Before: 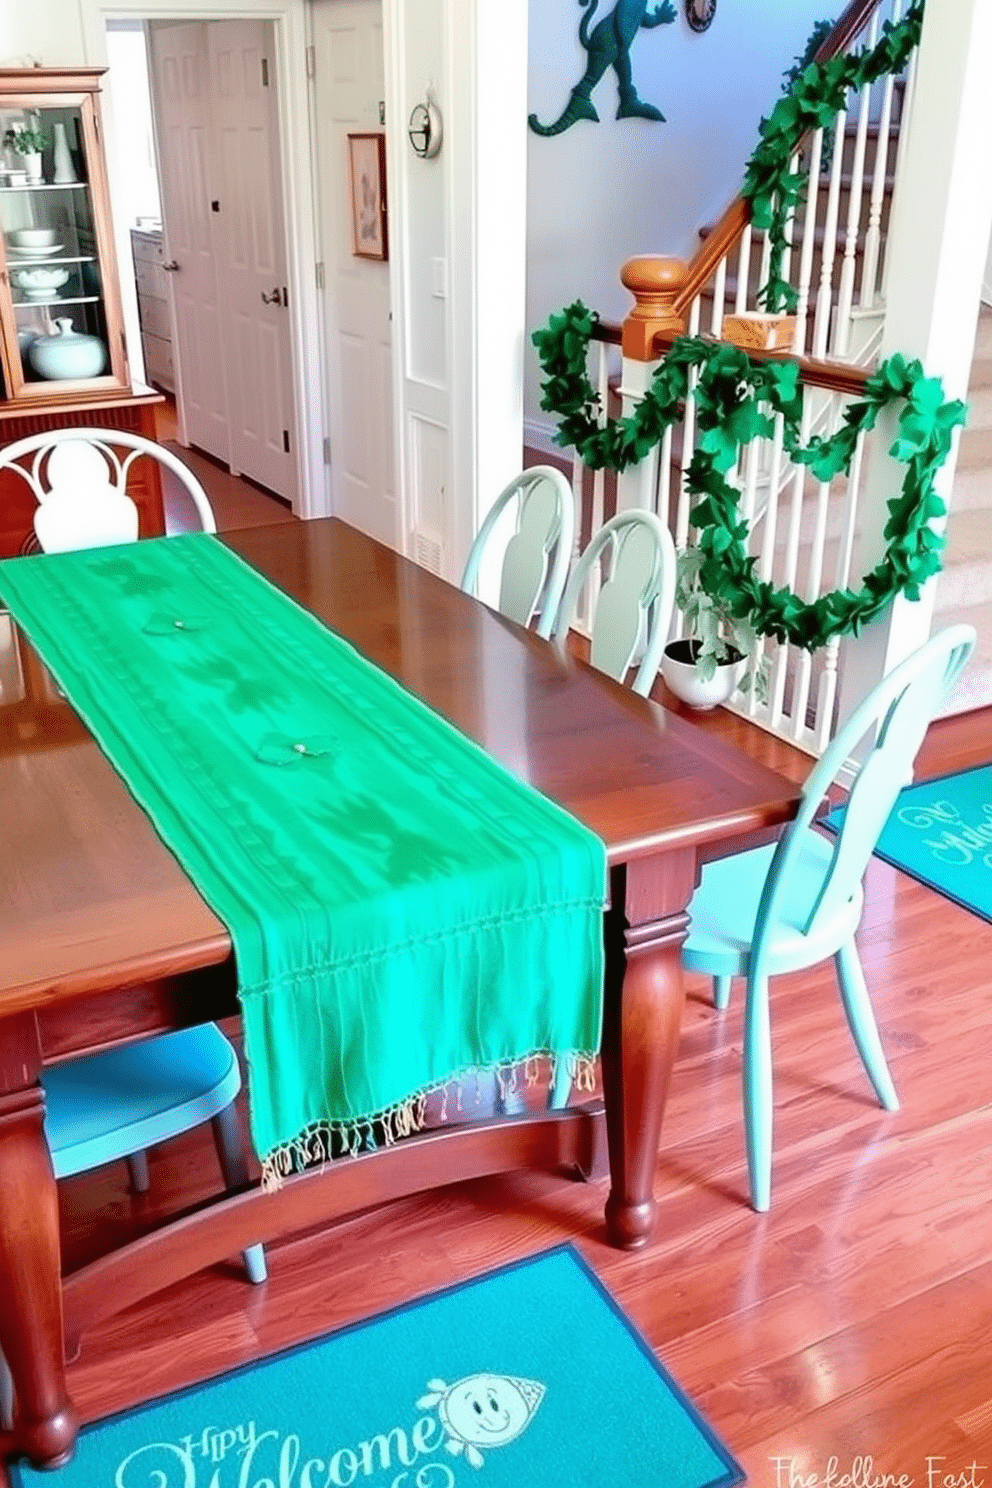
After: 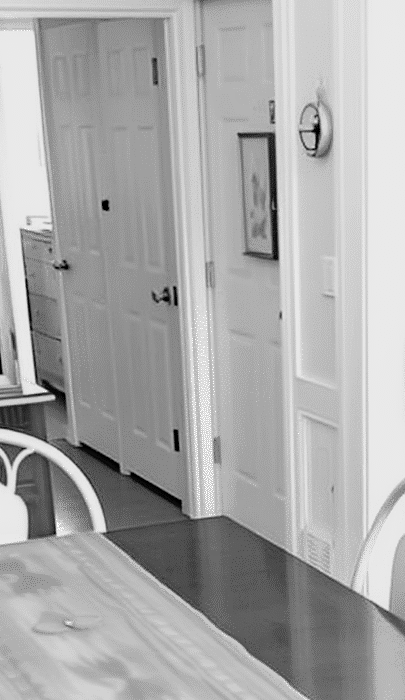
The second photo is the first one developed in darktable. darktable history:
crop and rotate: left 11.12%, top 0.092%, right 48.041%, bottom 52.854%
haze removal: strength 0.283, distance 0.257, compatibility mode true, adaptive false
filmic rgb: black relative exposure -11.38 EV, white relative exposure 3.26 EV, threshold 5.98 EV, hardness 6.77, enable highlight reconstruction true
color zones: curves: ch0 [(0, 0.613) (0.01, 0.613) (0.245, 0.448) (0.498, 0.529) (0.642, 0.665) (0.879, 0.777) (0.99, 0.613)]; ch1 [(0, 0) (0.143, 0) (0.286, 0) (0.429, 0) (0.571, 0) (0.714, 0) (0.857, 0)]
